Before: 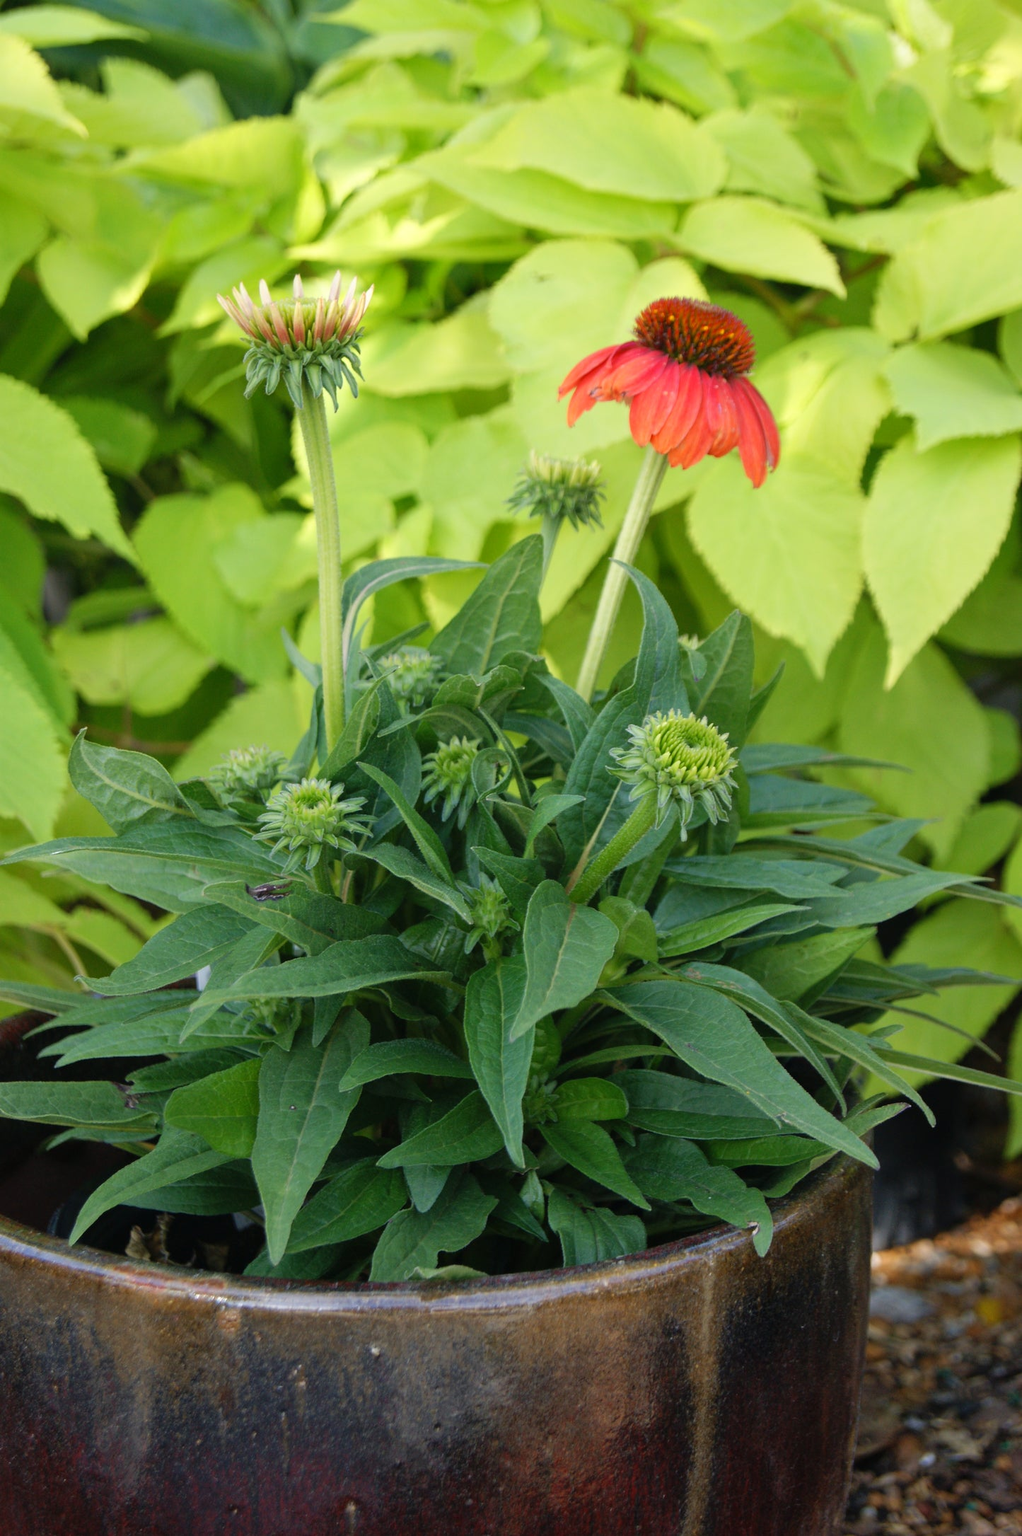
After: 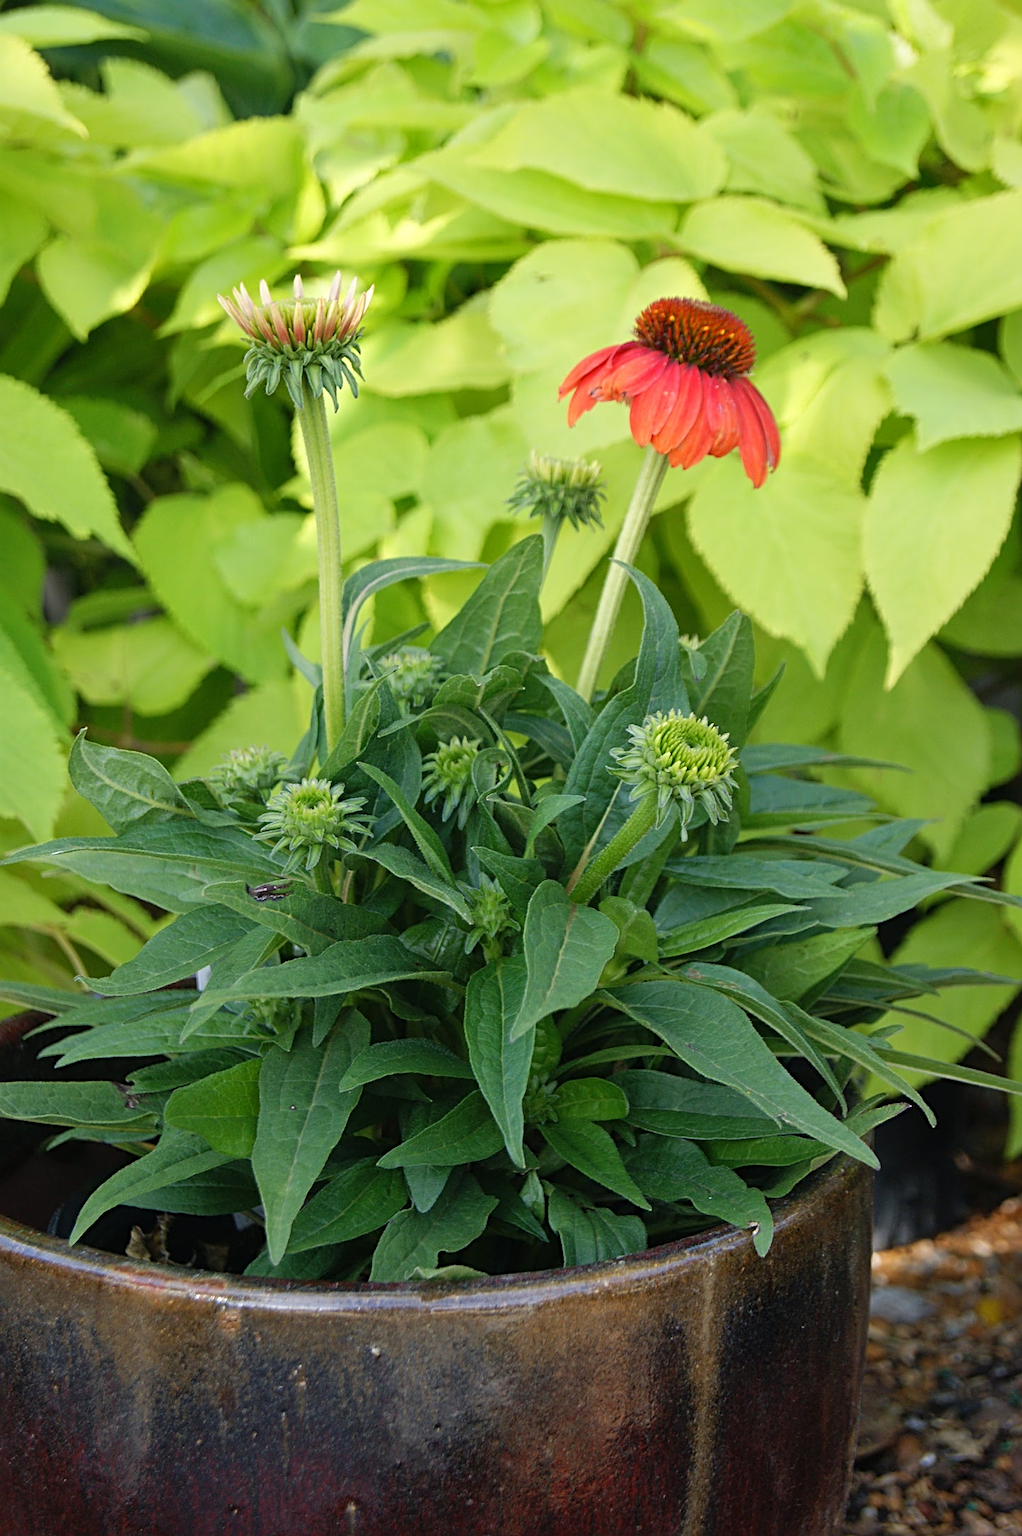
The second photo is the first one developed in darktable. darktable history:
sharpen: radius 3.079
